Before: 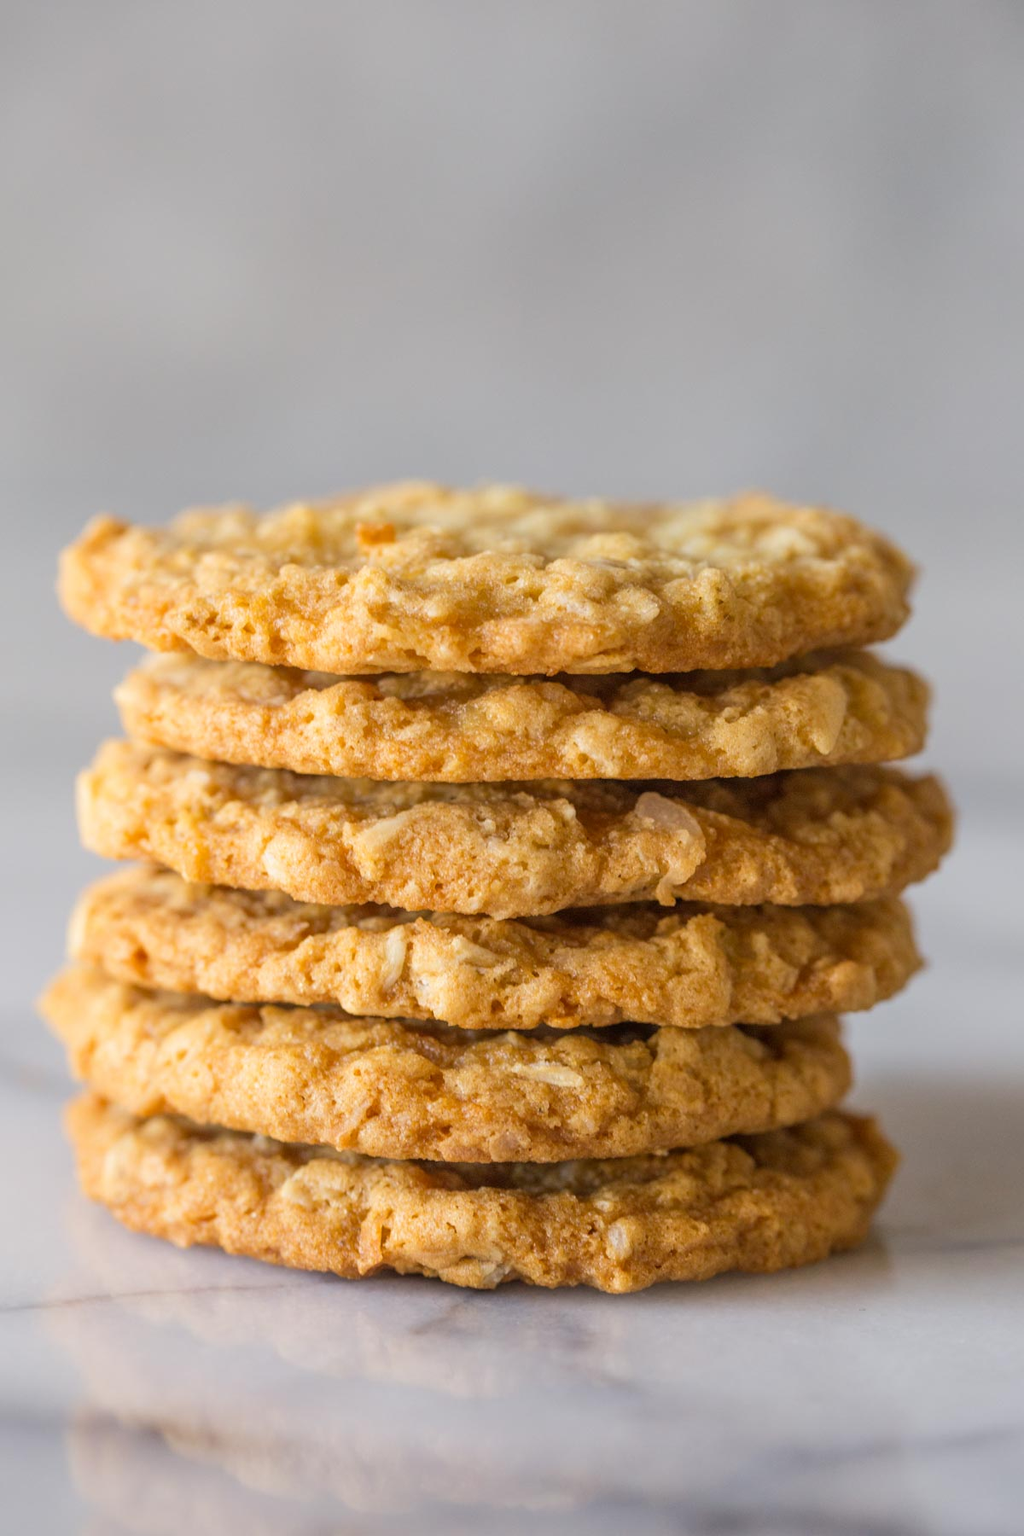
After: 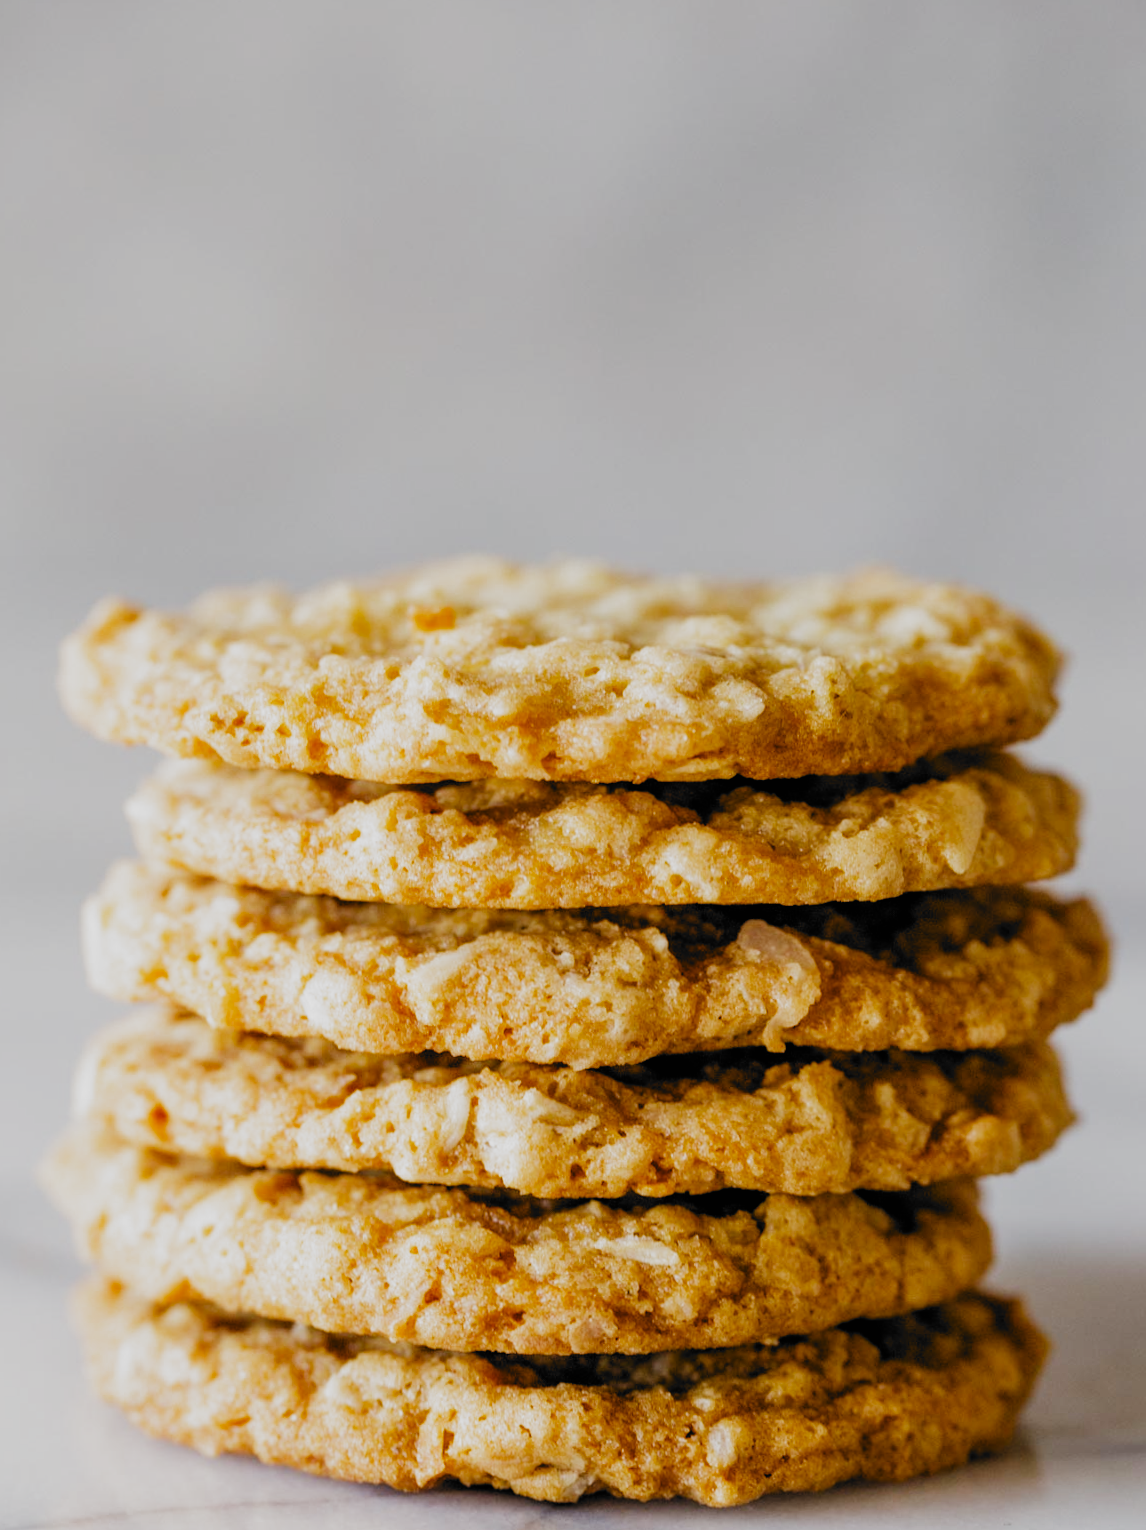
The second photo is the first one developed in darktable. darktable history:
filmic rgb: black relative exposure -5.04 EV, white relative exposure 3.97 EV, threshold 5.97 EV, hardness 2.9, contrast 1.3, highlights saturation mix -30.91%, add noise in highlights 0, preserve chrominance no, color science v3 (2019), use custom middle-gray values true, contrast in highlights soft, enable highlight reconstruction true
crop and rotate: angle 0.349°, left 0.213%, right 3.352%, bottom 14.194%
